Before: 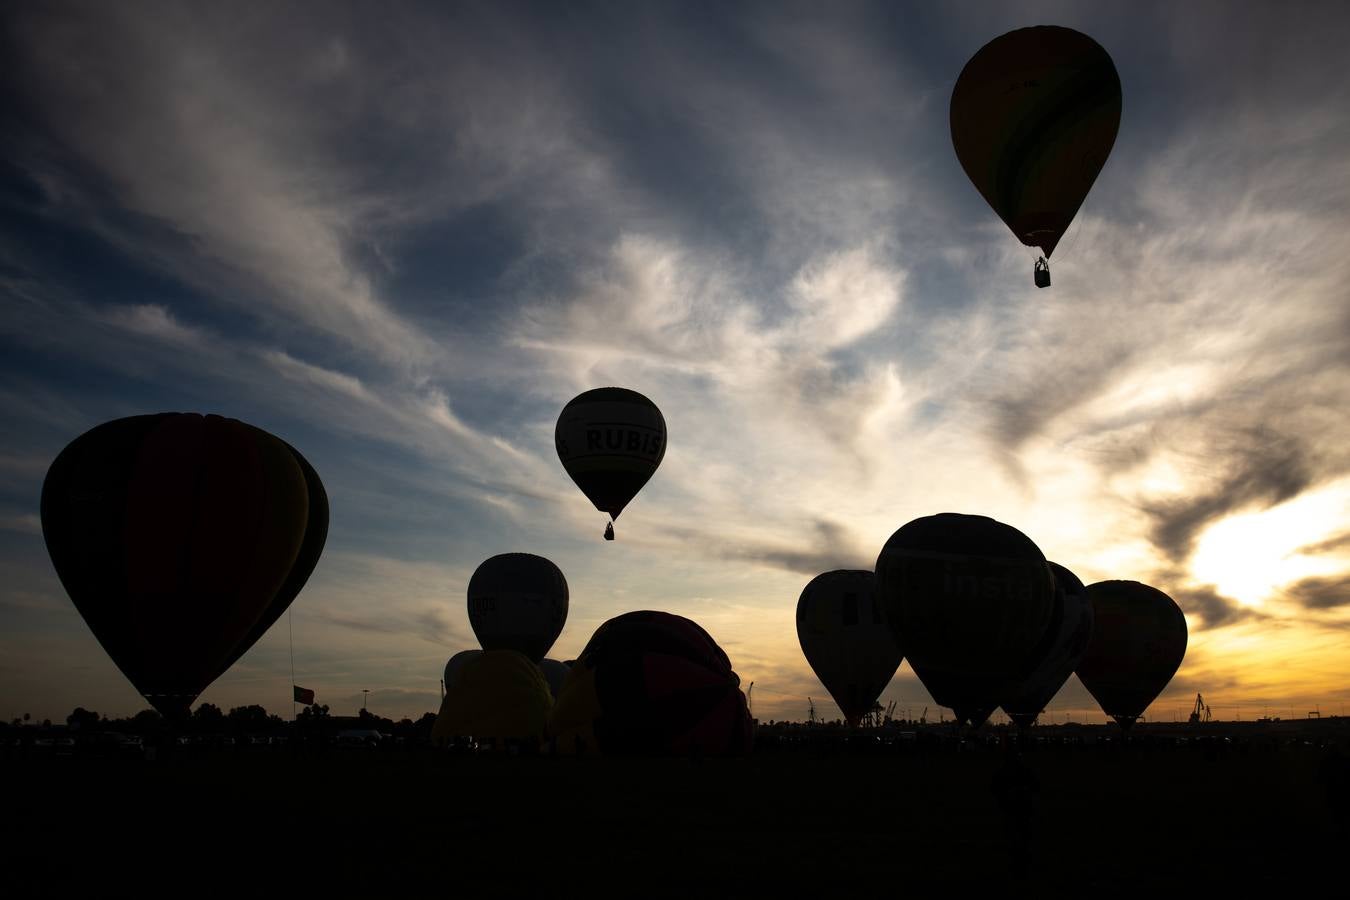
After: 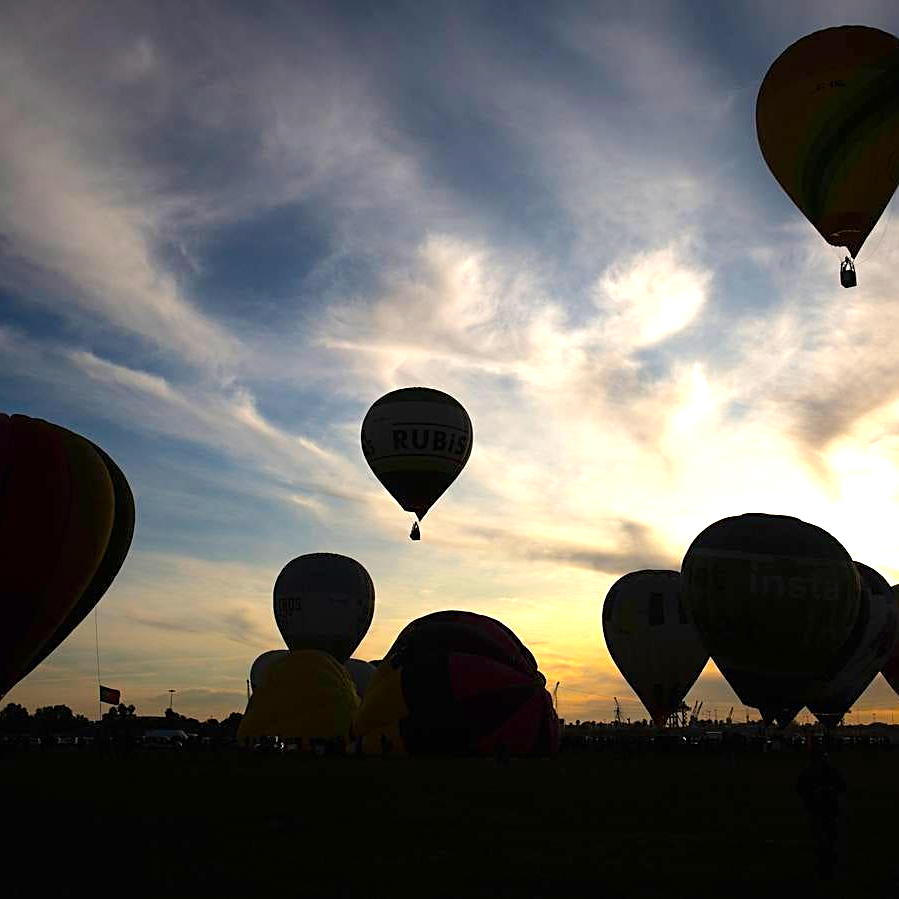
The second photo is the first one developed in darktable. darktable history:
sharpen: on, module defaults
color balance rgb: perceptual saturation grading › global saturation 25%, perceptual brilliance grading › mid-tones 10%, perceptual brilliance grading › shadows 15%, global vibrance 20%
crop and rotate: left 14.436%, right 18.898%
exposure: black level correction 0, exposure 0.7 EV, compensate exposure bias true, compensate highlight preservation false
